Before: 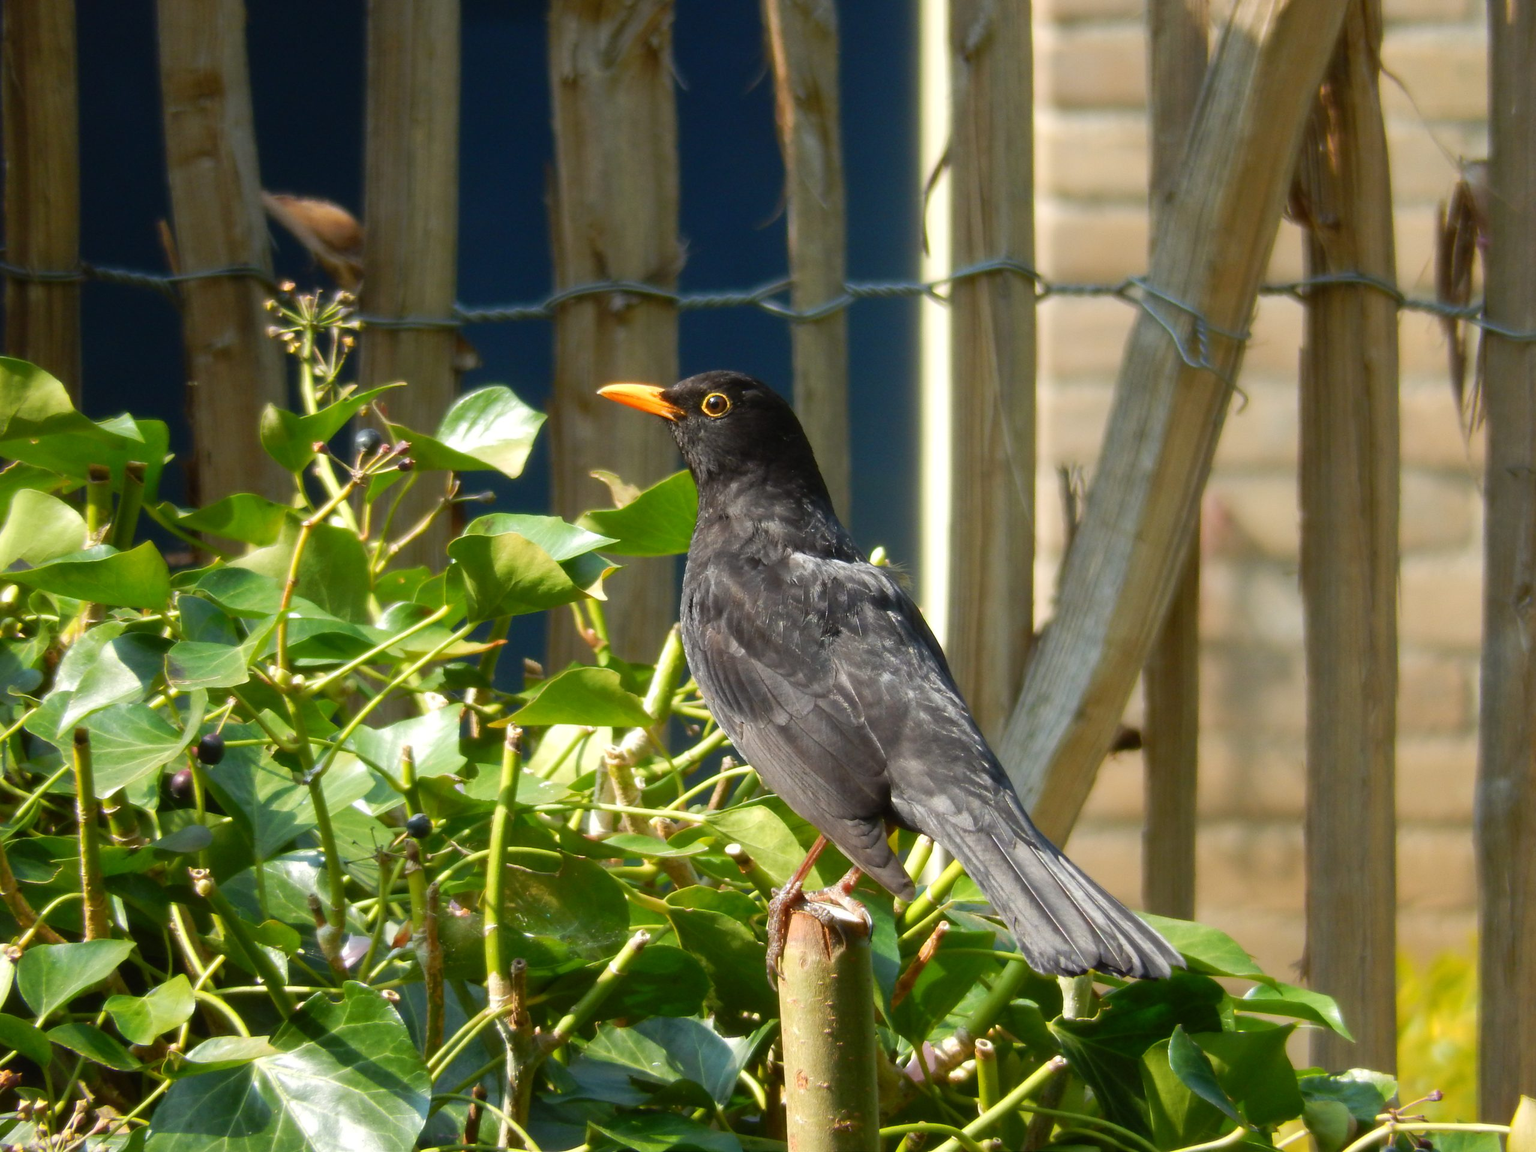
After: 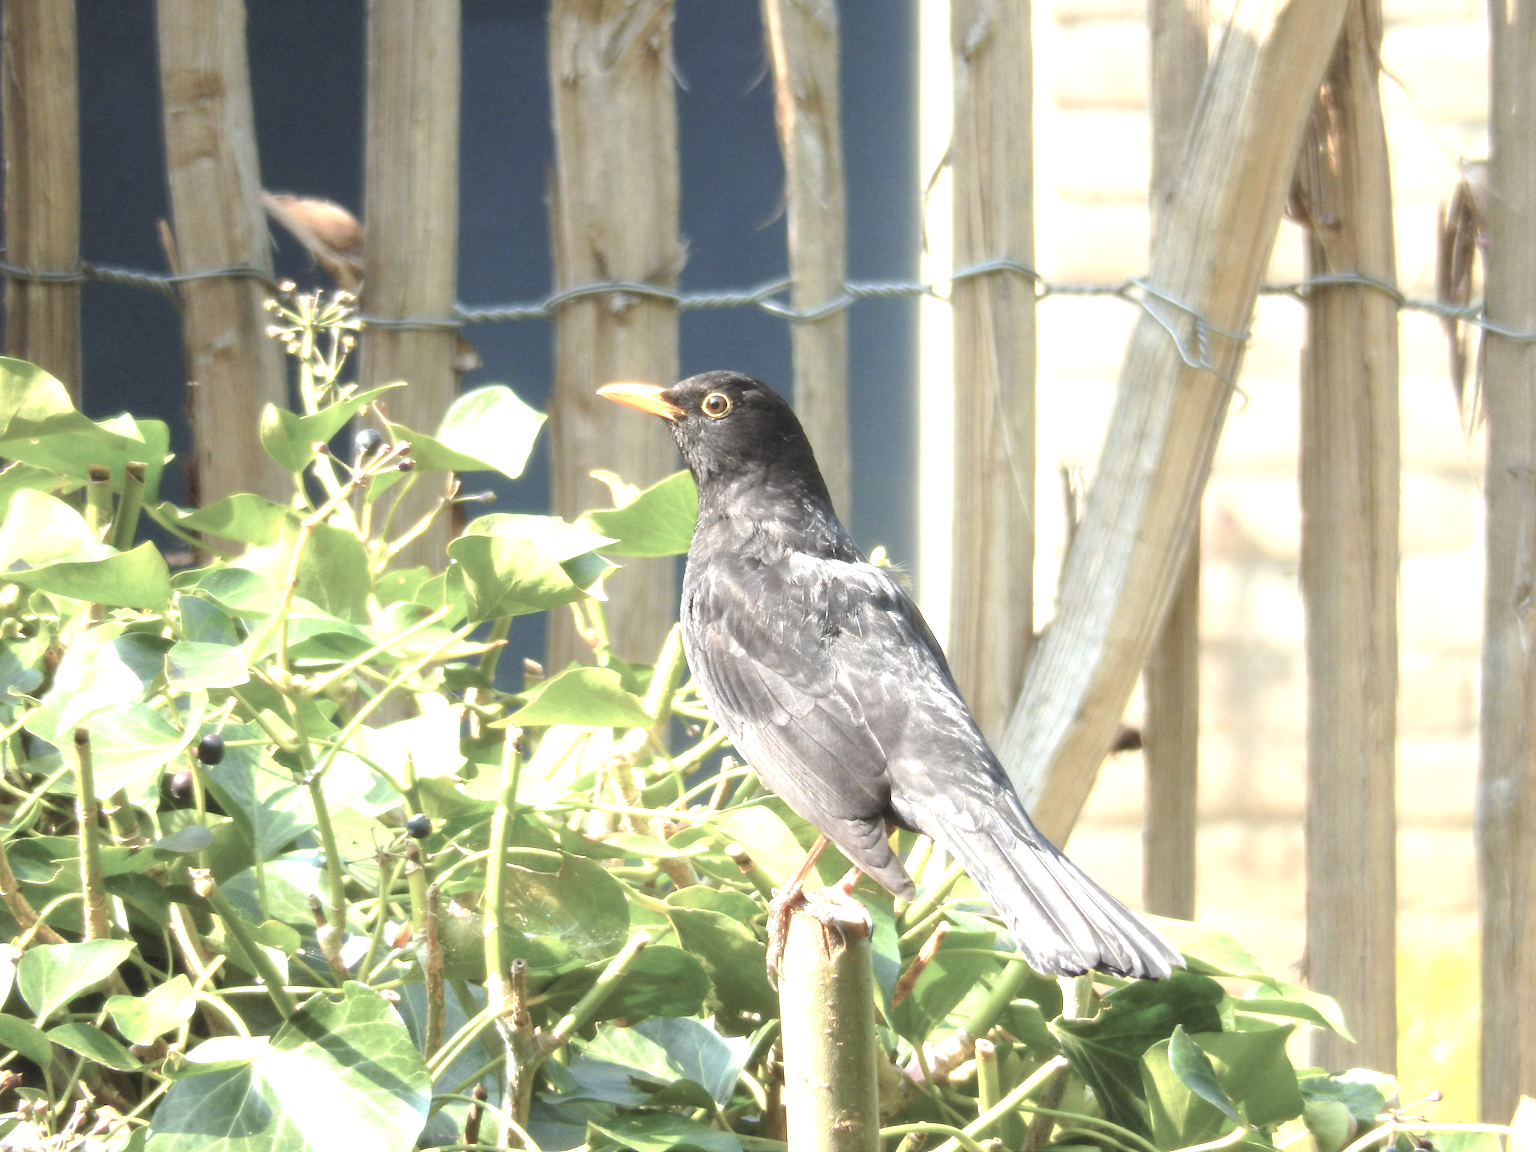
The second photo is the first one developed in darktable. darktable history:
contrast brightness saturation: brightness 0.188, saturation -0.481
exposure: black level correction 0.001, exposure 1.653 EV, compensate highlight preservation false
